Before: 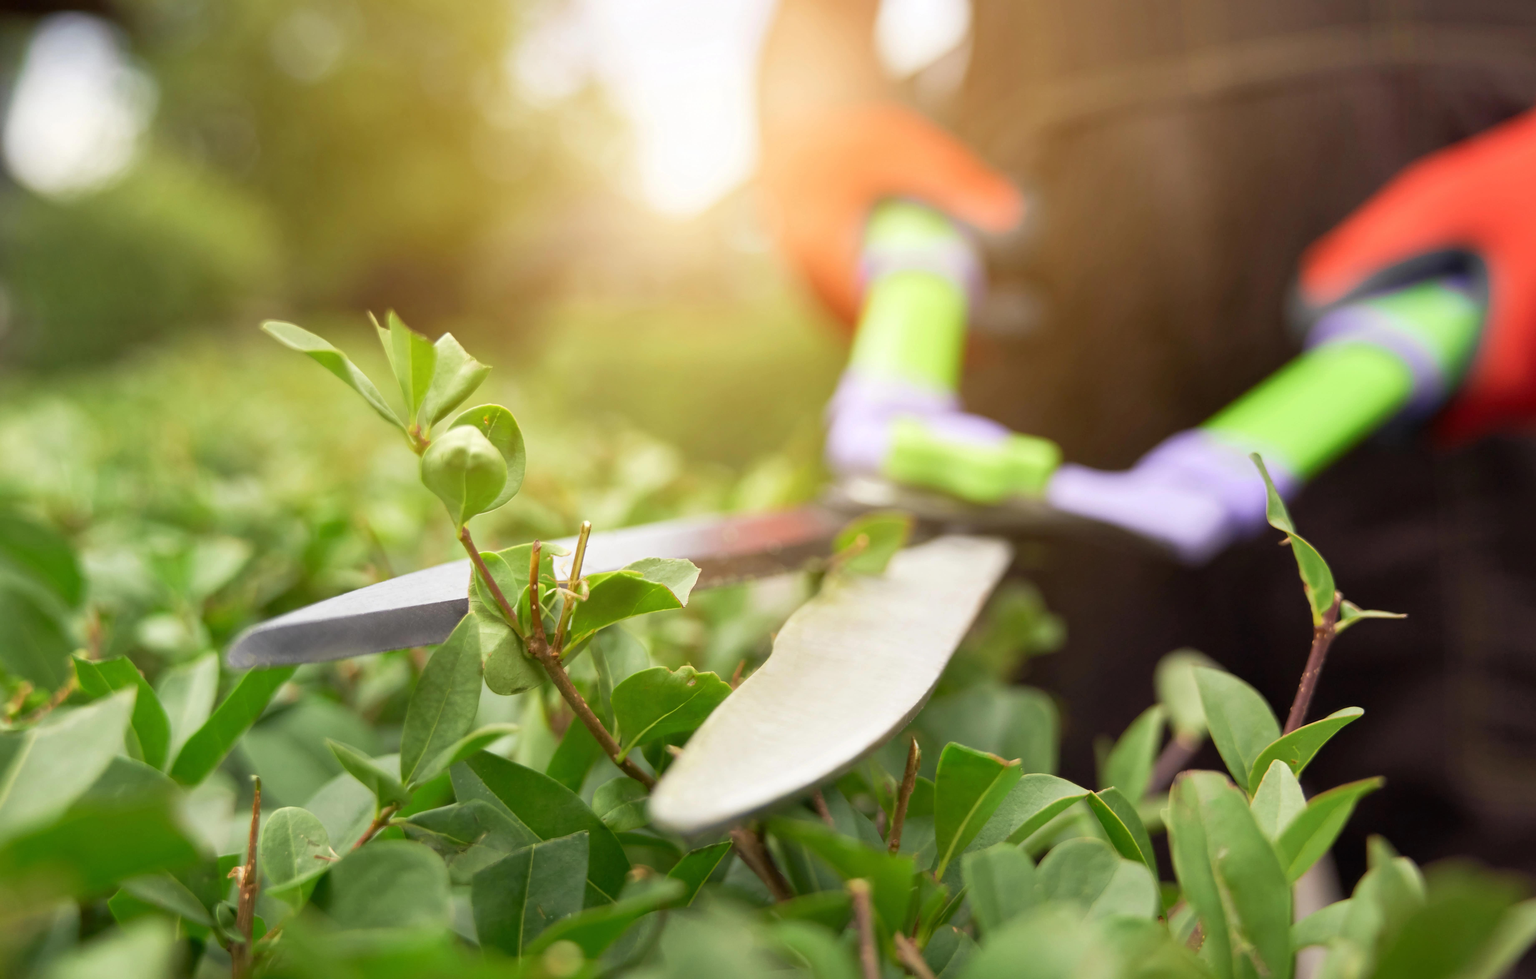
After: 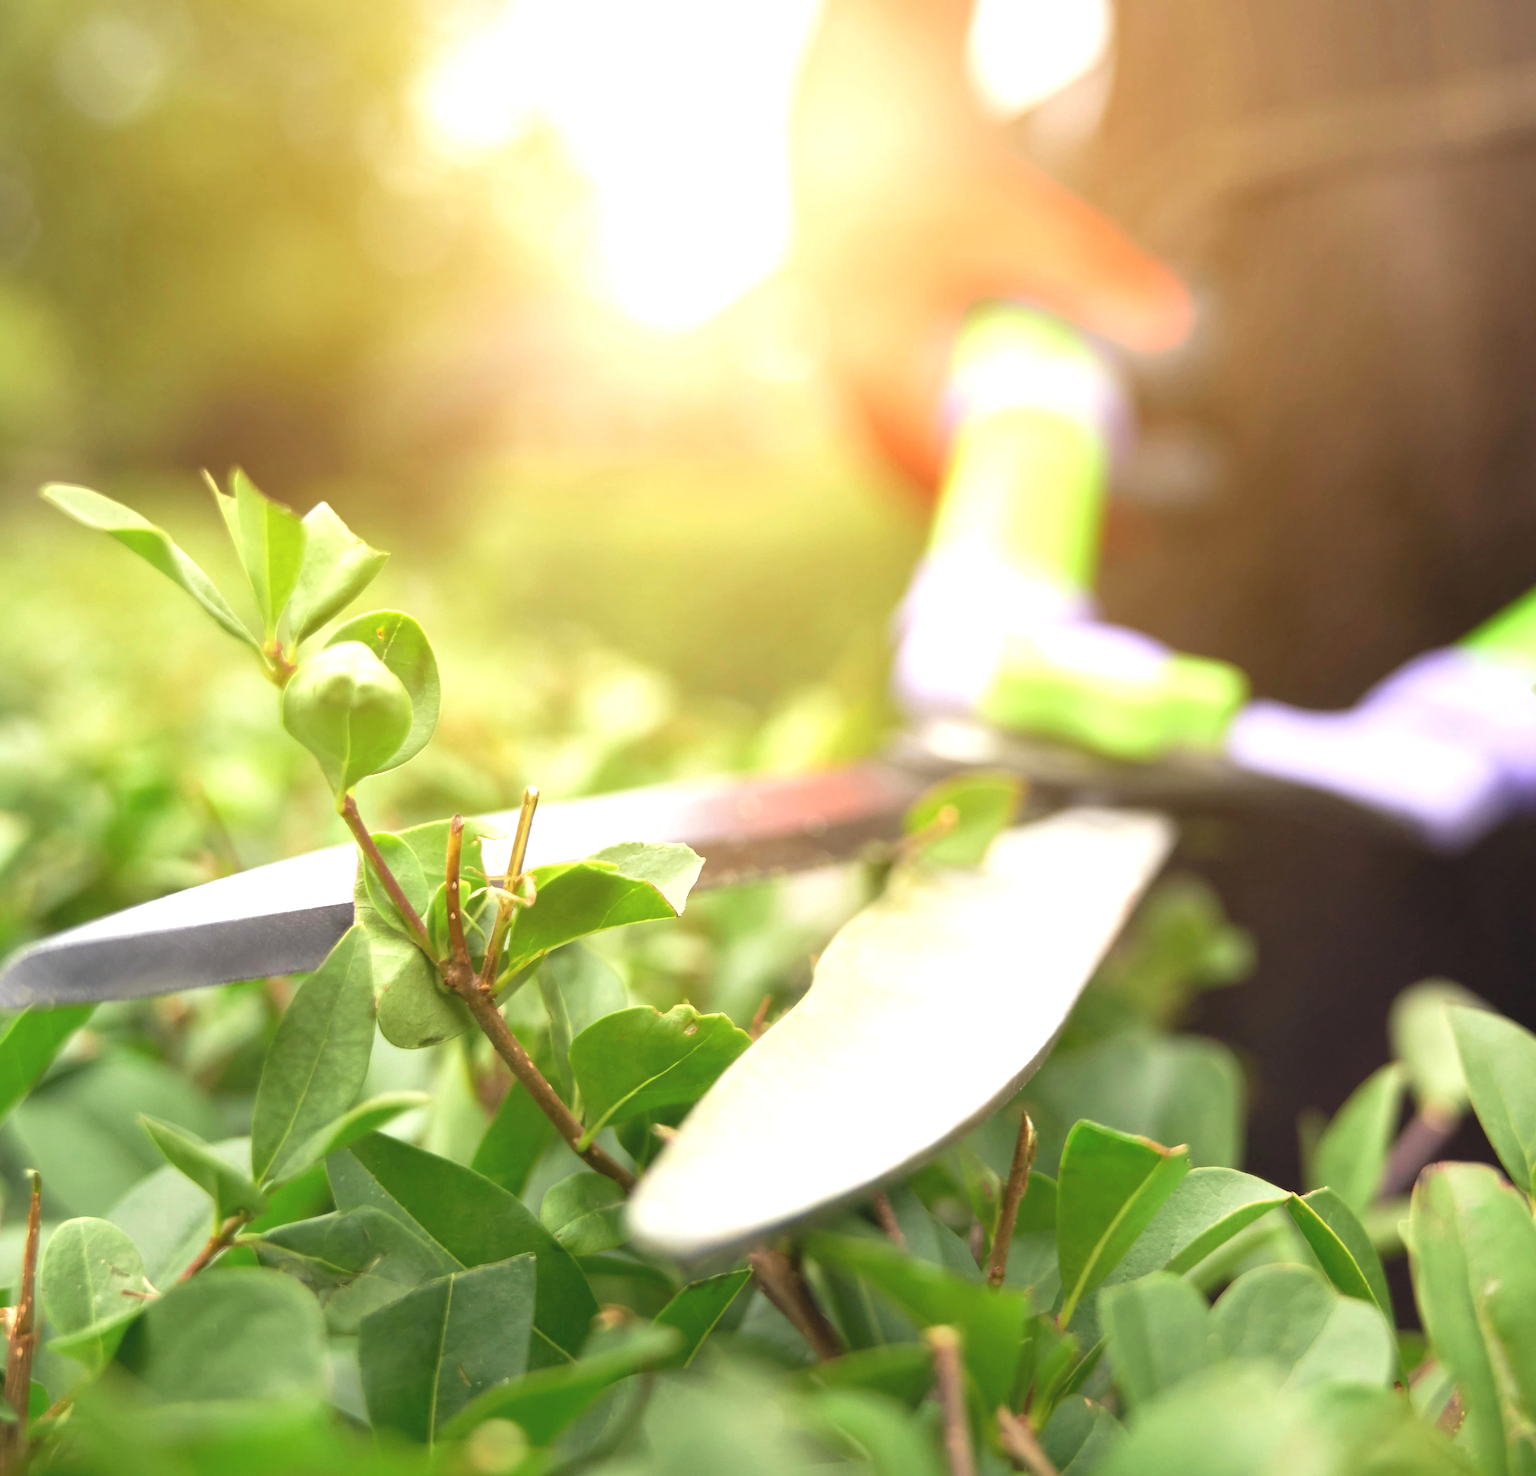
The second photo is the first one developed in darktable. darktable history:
exposure: black level correction -0.005, exposure 0.611 EV, compensate highlight preservation false
crop and rotate: left 15.244%, right 18.461%
